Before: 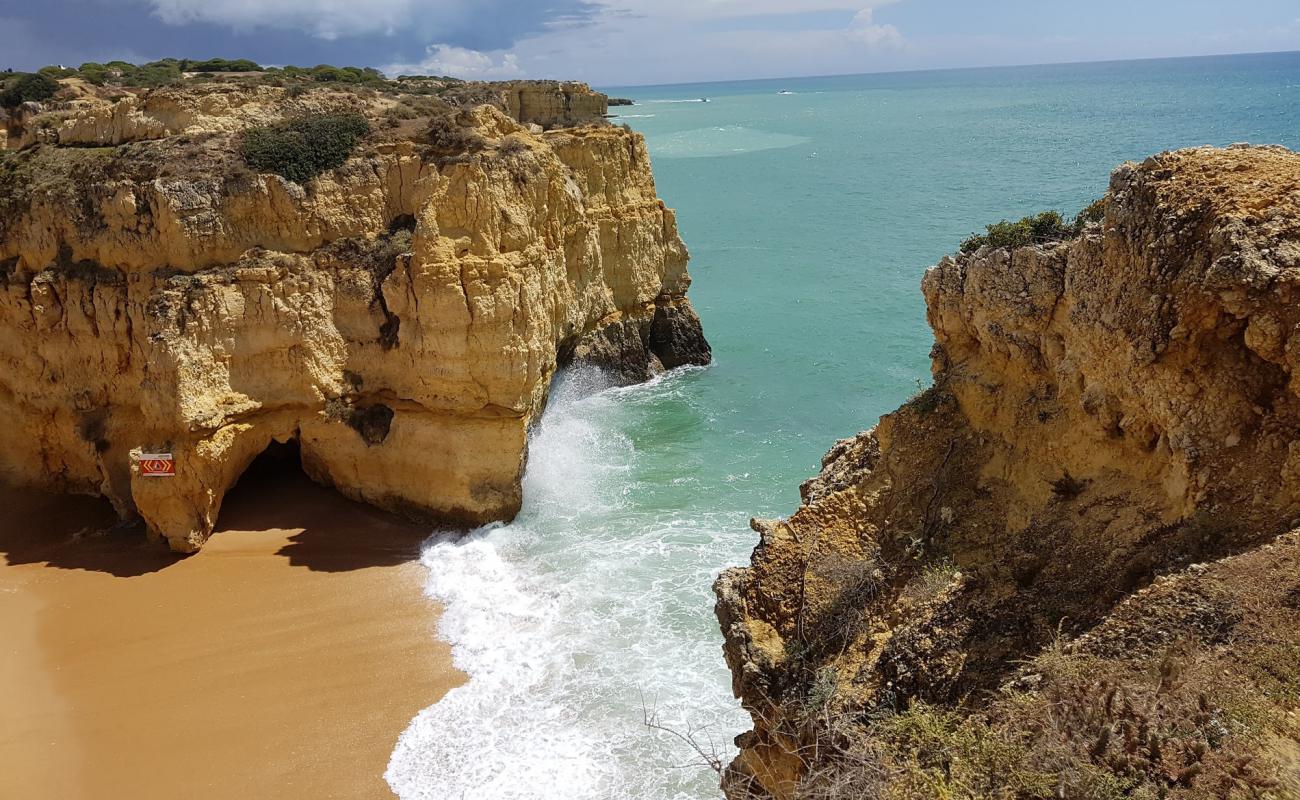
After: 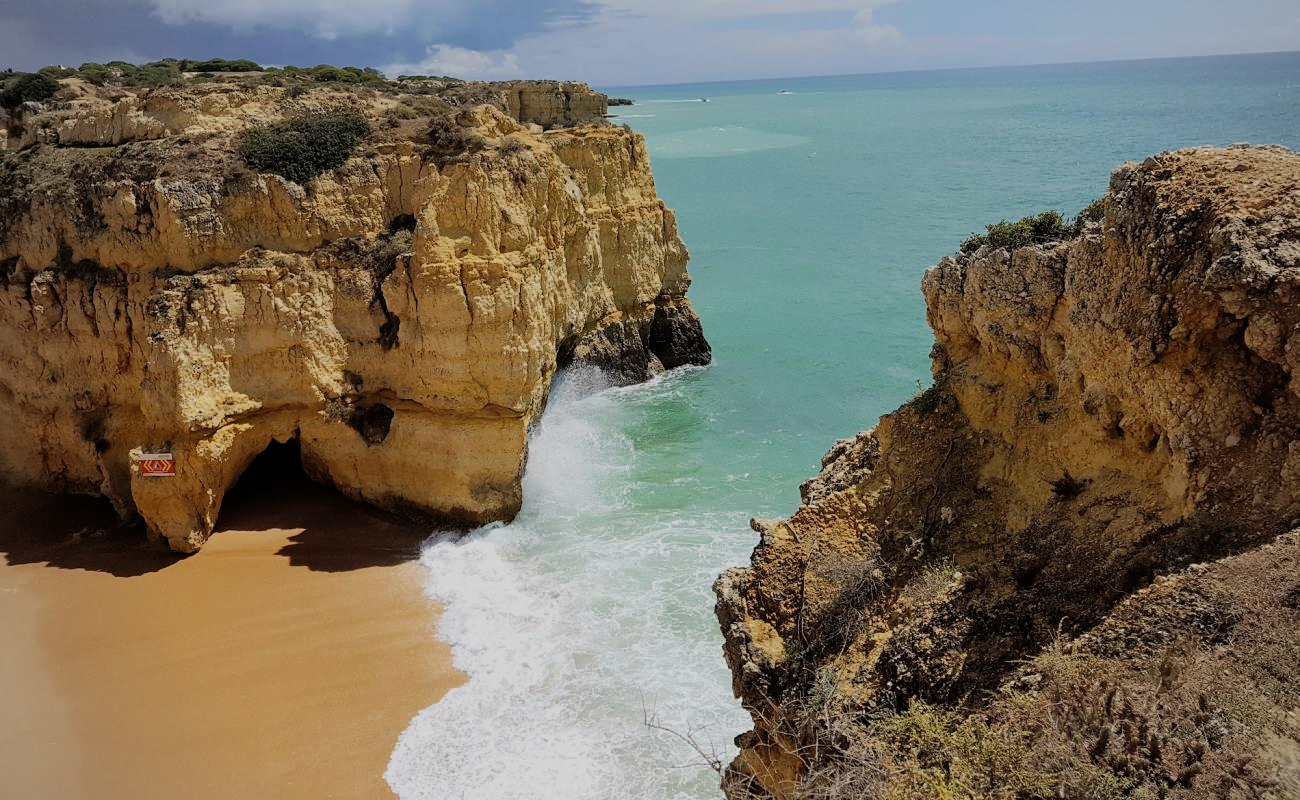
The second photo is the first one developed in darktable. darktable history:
filmic rgb: black relative exposure -7.65 EV, white relative exposure 4.56 EV, hardness 3.61, color science v6 (2022)
vignetting: brightness -0.167
